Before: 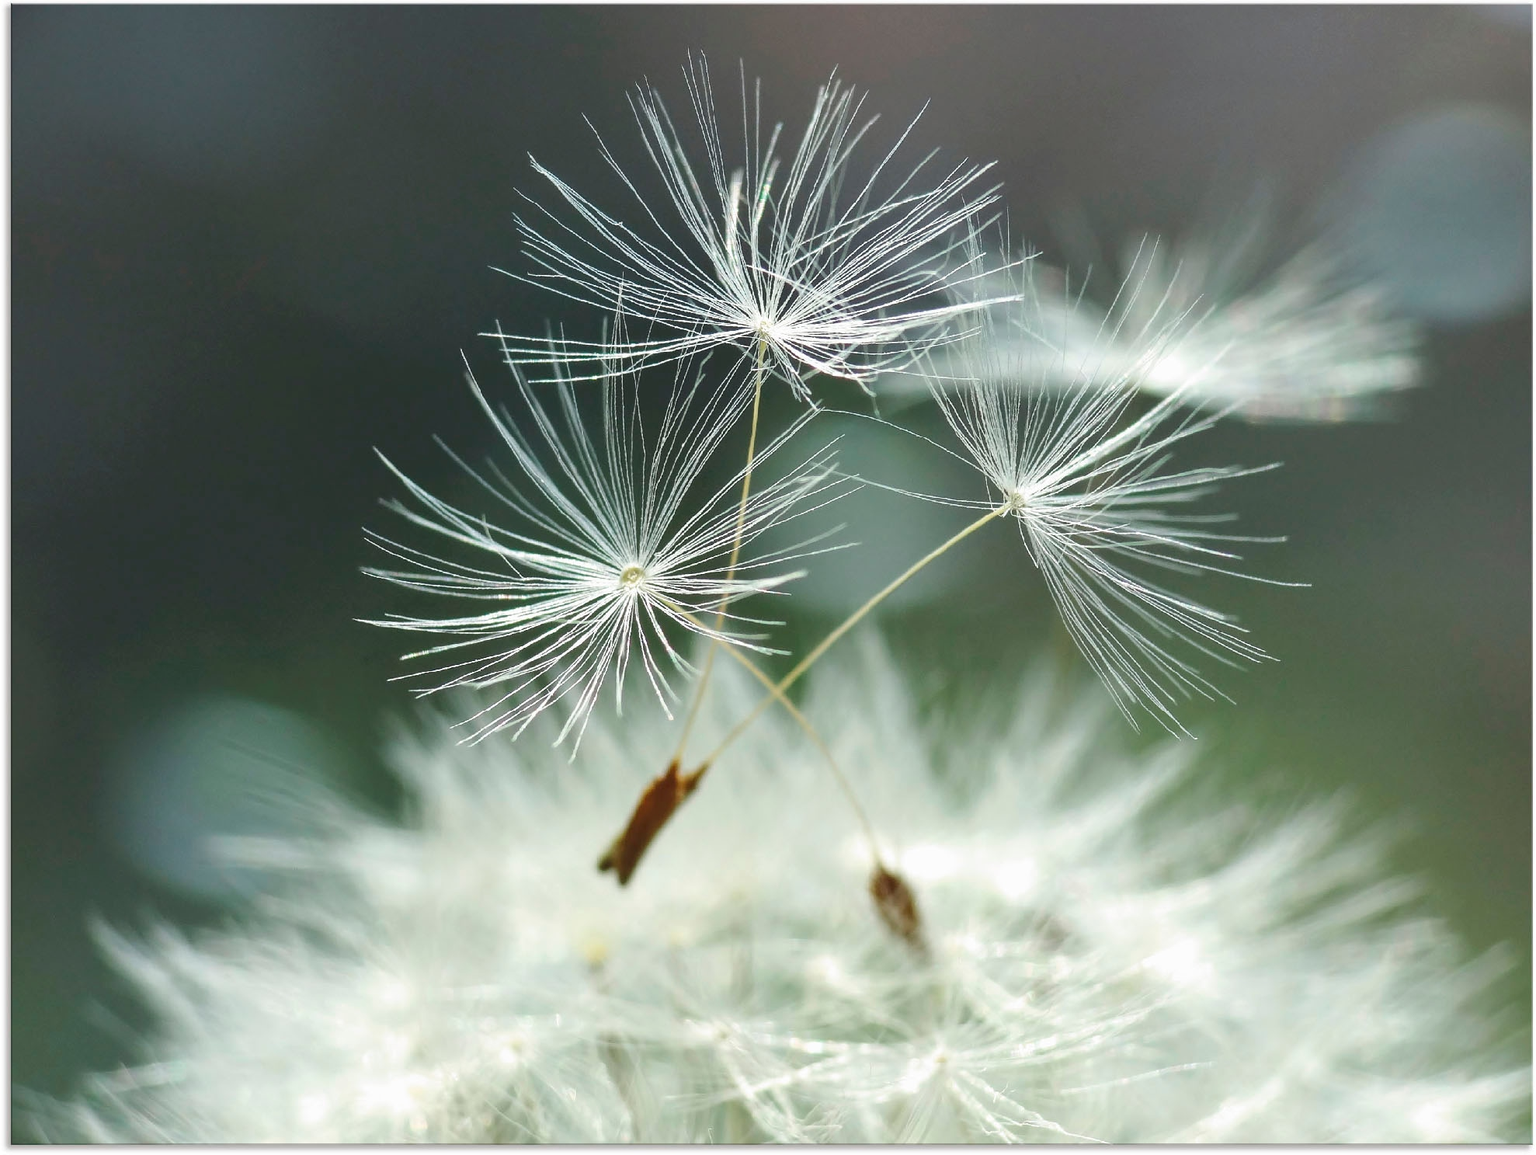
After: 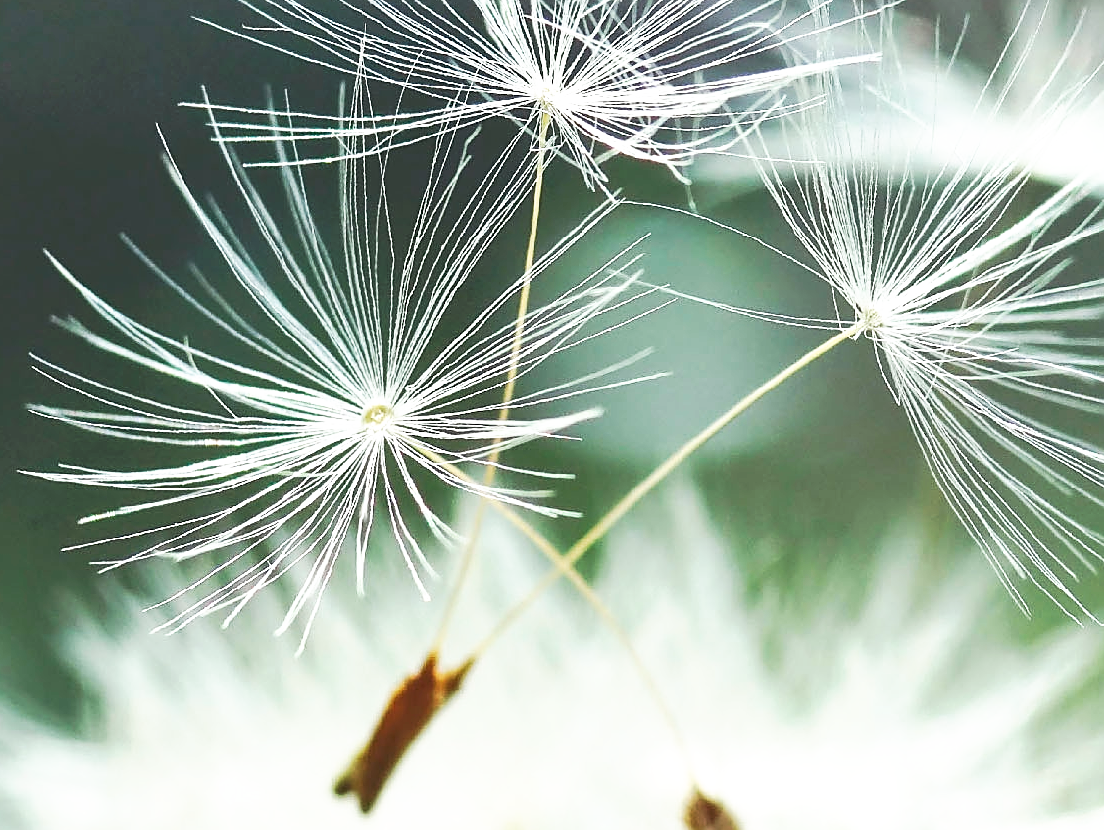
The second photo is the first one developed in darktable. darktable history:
crop and rotate: left 22.13%, top 22.054%, right 22.026%, bottom 22.102%
tone curve: curves: ch0 [(0, 0) (0.003, 0.01) (0.011, 0.017) (0.025, 0.035) (0.044, 0.068) (0.069, 0.109) (0.1, 0.144) (0.136, 0.185) (0.177, 0.231) (0.224, 0.279) (0.277, 0.346) (0.335, 0.42) (0.399, 0.5) (0.468, 0.603) (0.543, 0.712) (0.623, 0.808) (0.709, 0.883) (0.801, 0.957) (0.898, 0.993) (1, 1)], preserve colors none
sharpen: on, module defaults
